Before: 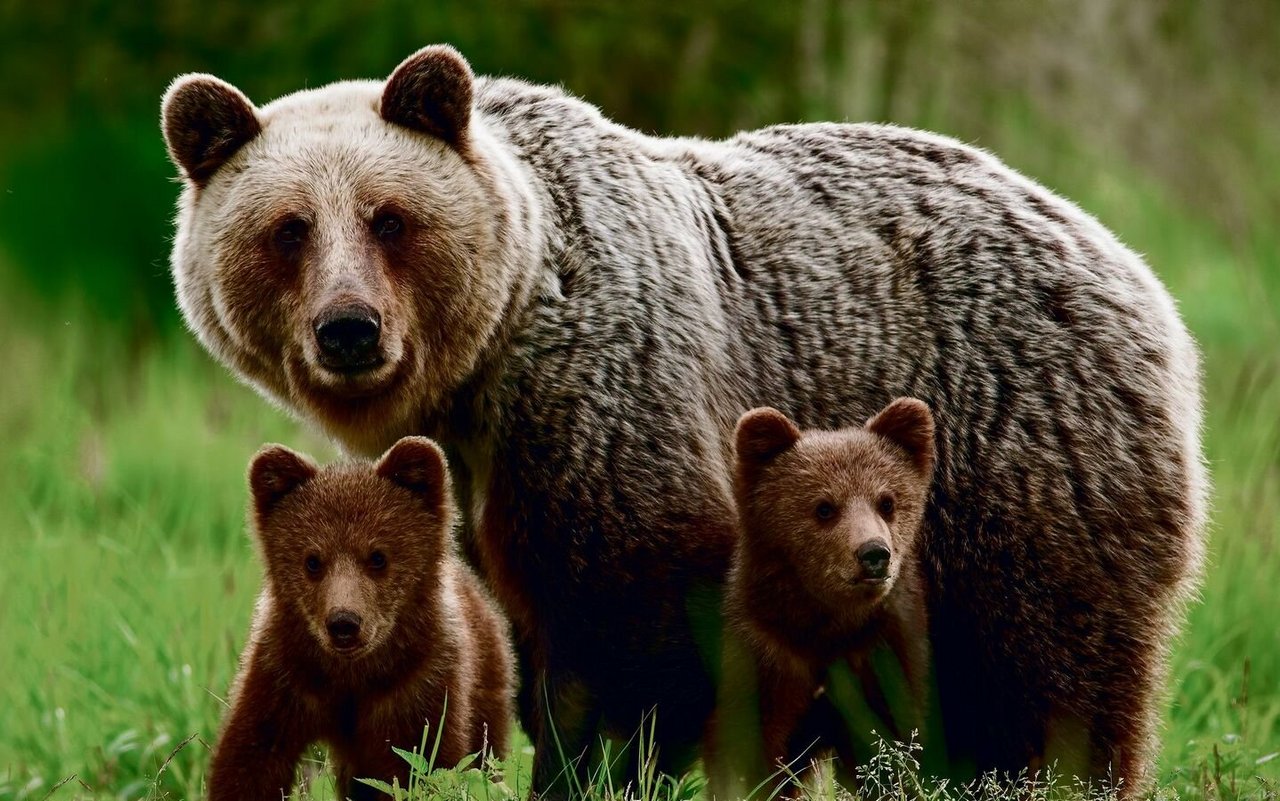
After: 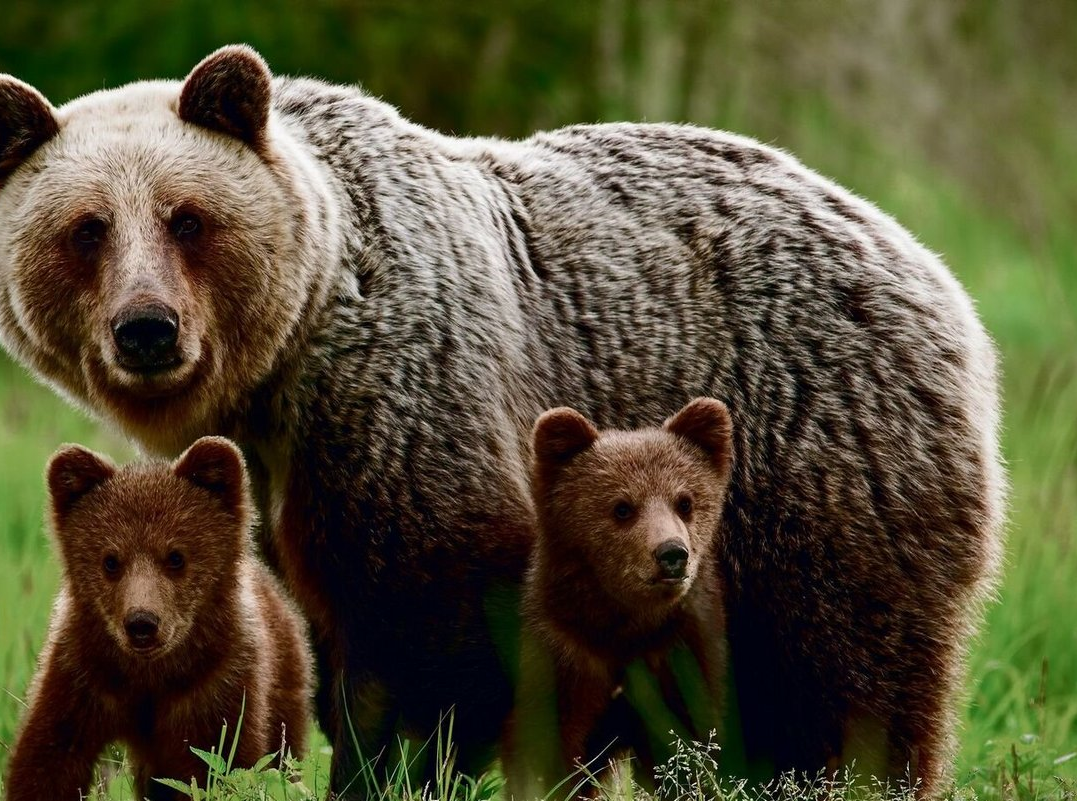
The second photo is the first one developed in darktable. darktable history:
crop: left 15.814%
